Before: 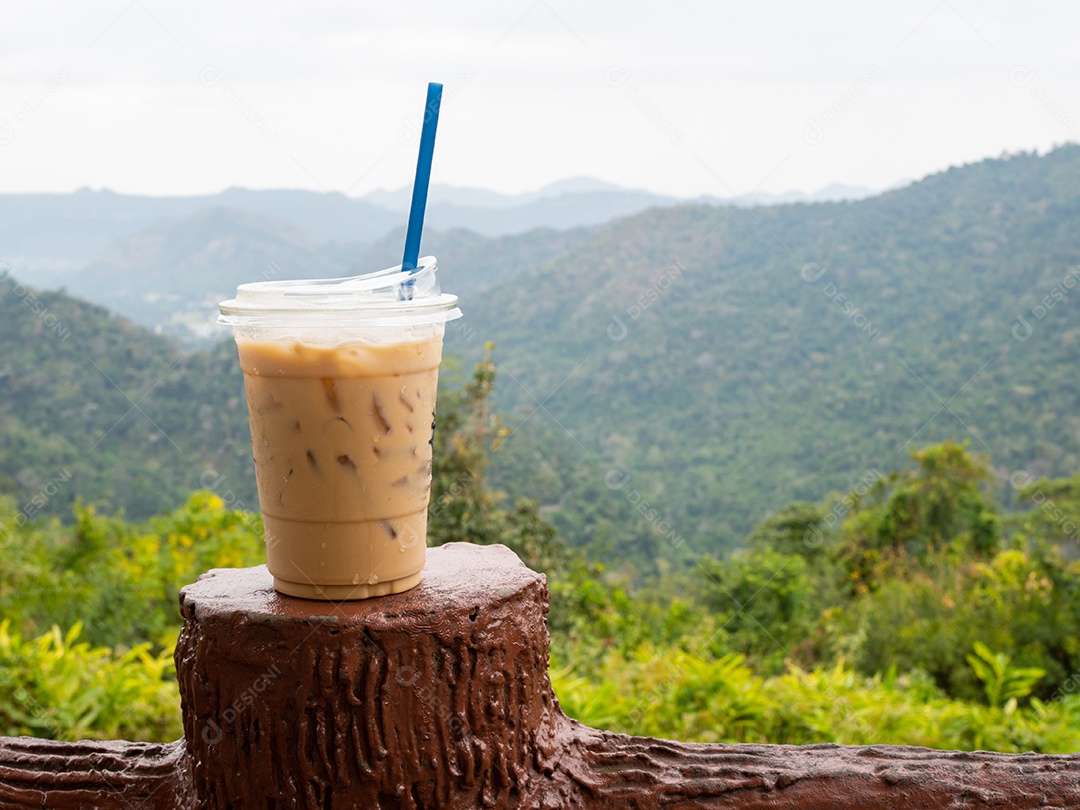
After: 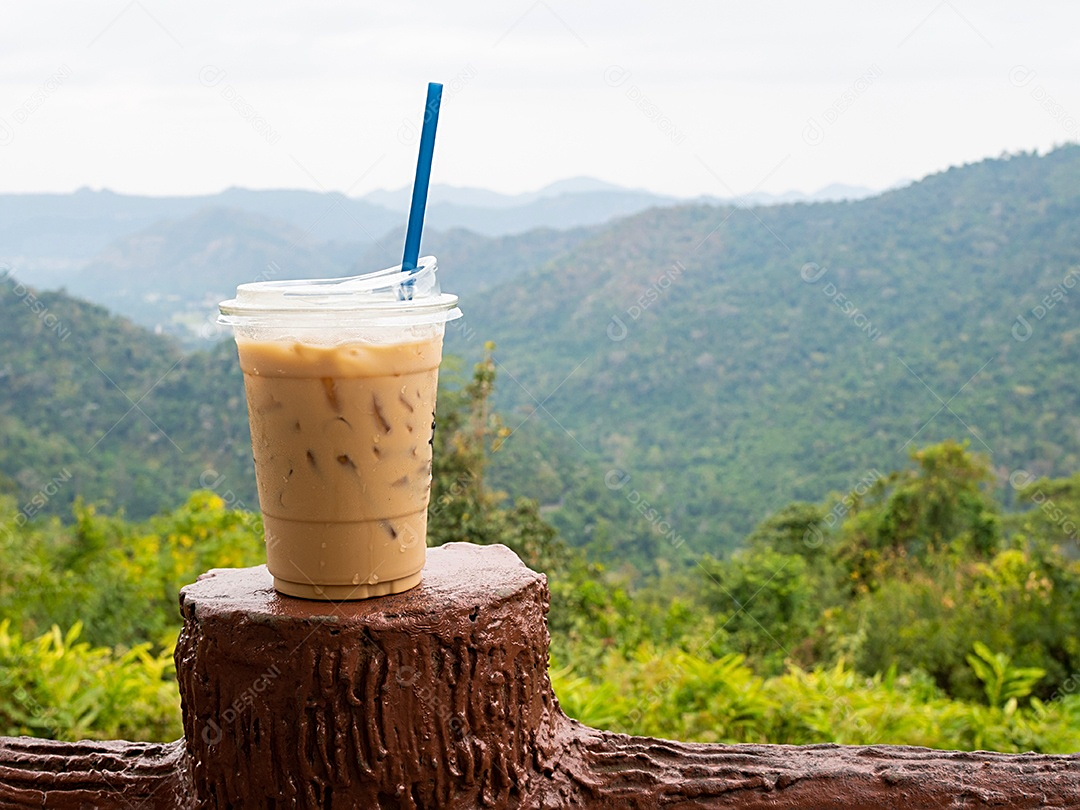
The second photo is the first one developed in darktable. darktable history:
velvia: strength 21.76%
sharpen: on, module defaults
